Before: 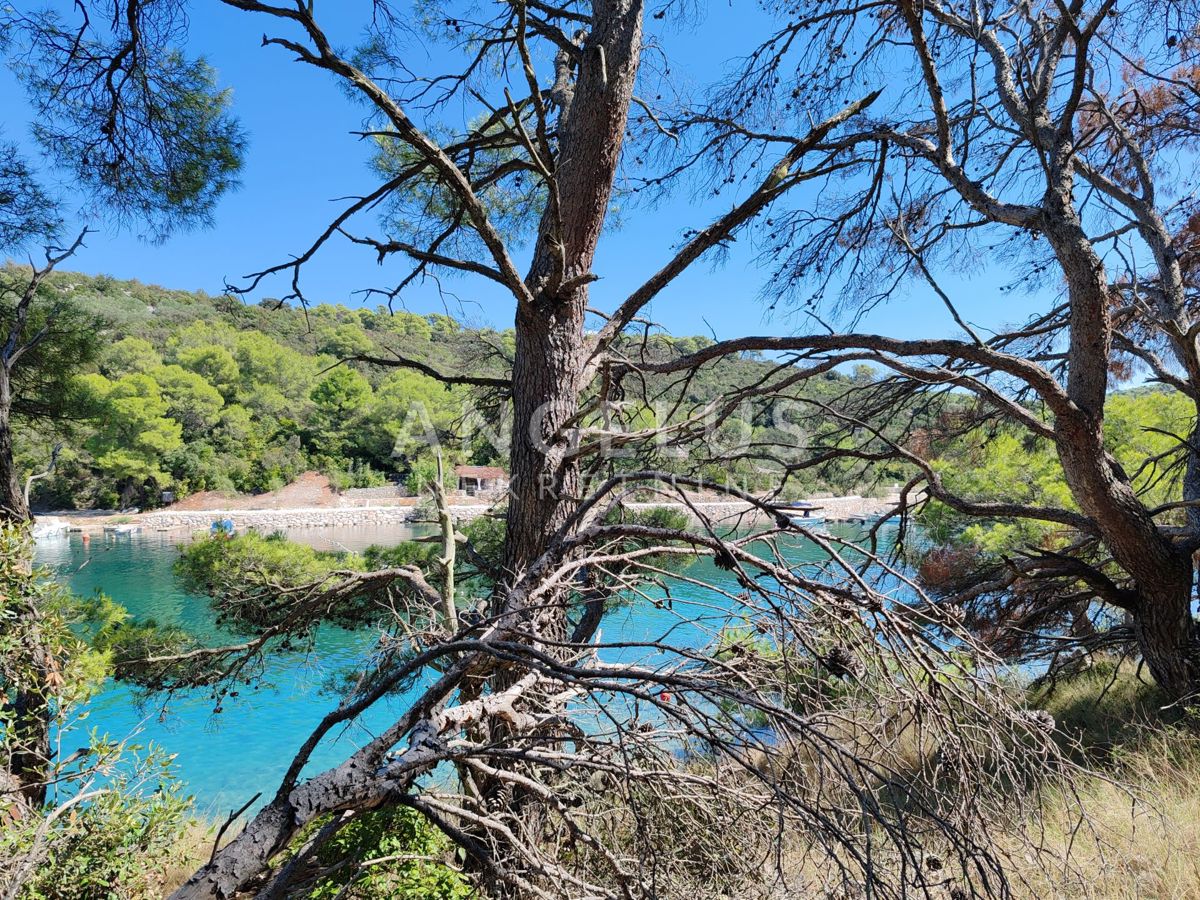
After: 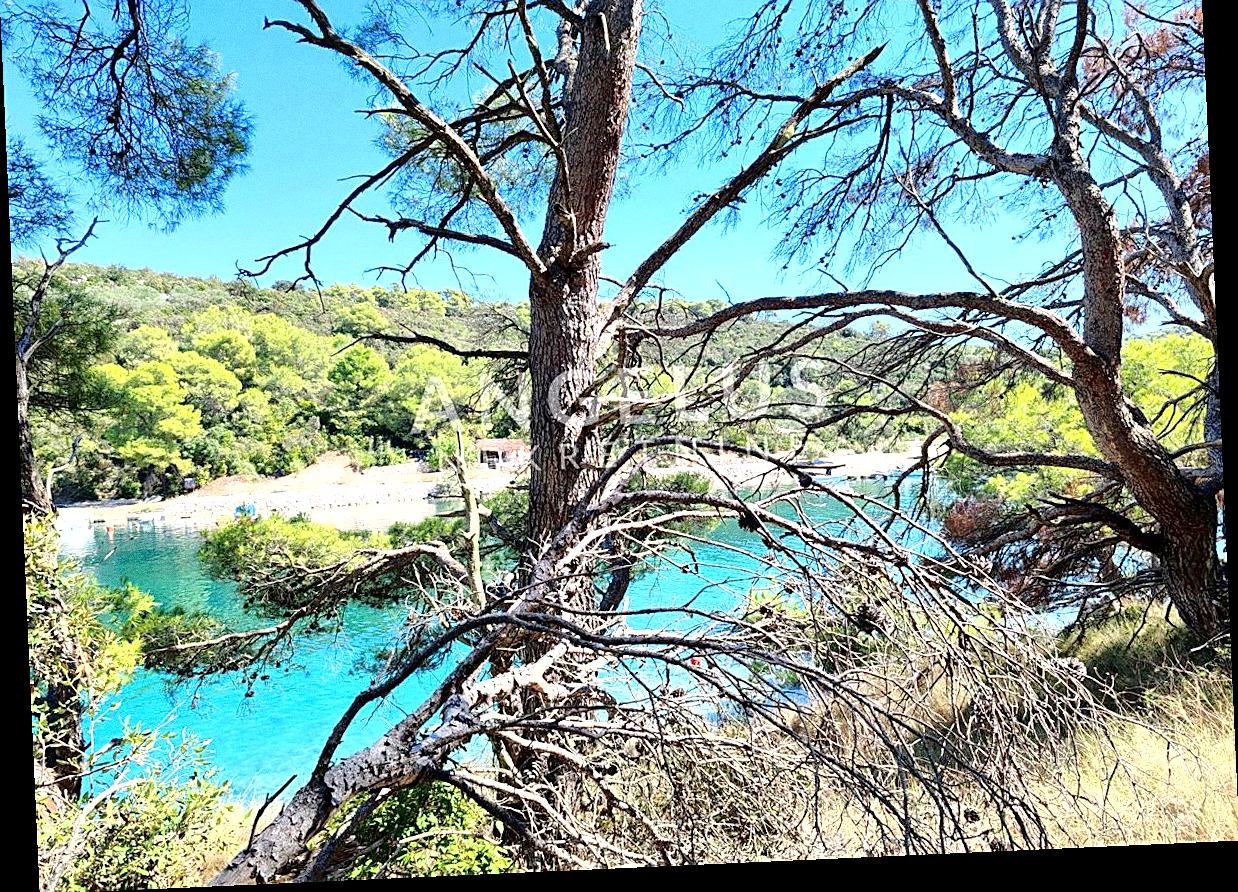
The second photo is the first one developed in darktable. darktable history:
sharpen: on, module defaults
grain: coarseness 0.09 ISO, strength 40%
local contrast: mode bilateral grid, contrast 20, coarseness 50, detail 132%, midtone range 0.2
levels: levels [0, 0.435, 0.917]
rotate and perspective: rotation -2.56°, automatic cropping off
exposure: exposure 0.6 EV, compensate highlight preservation false
fill light: exposure -2 EV, width 8.6
crop and rotate: top 6.25%
